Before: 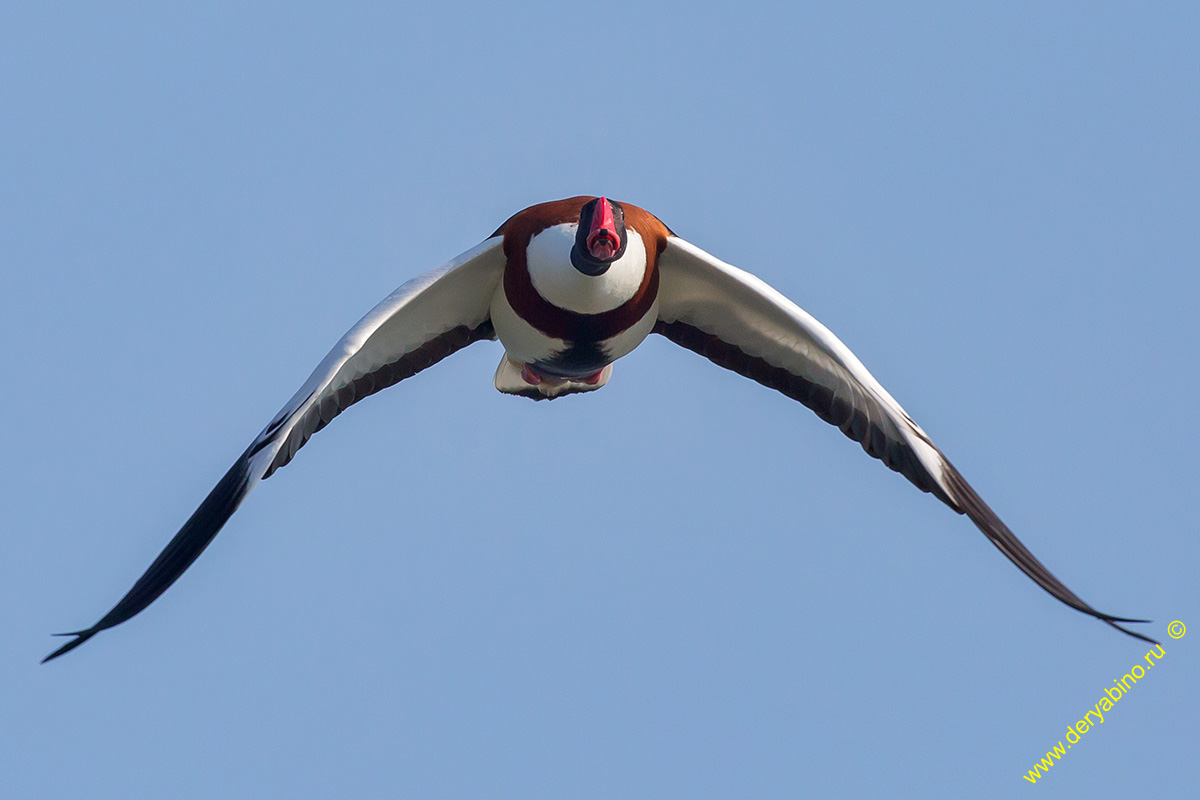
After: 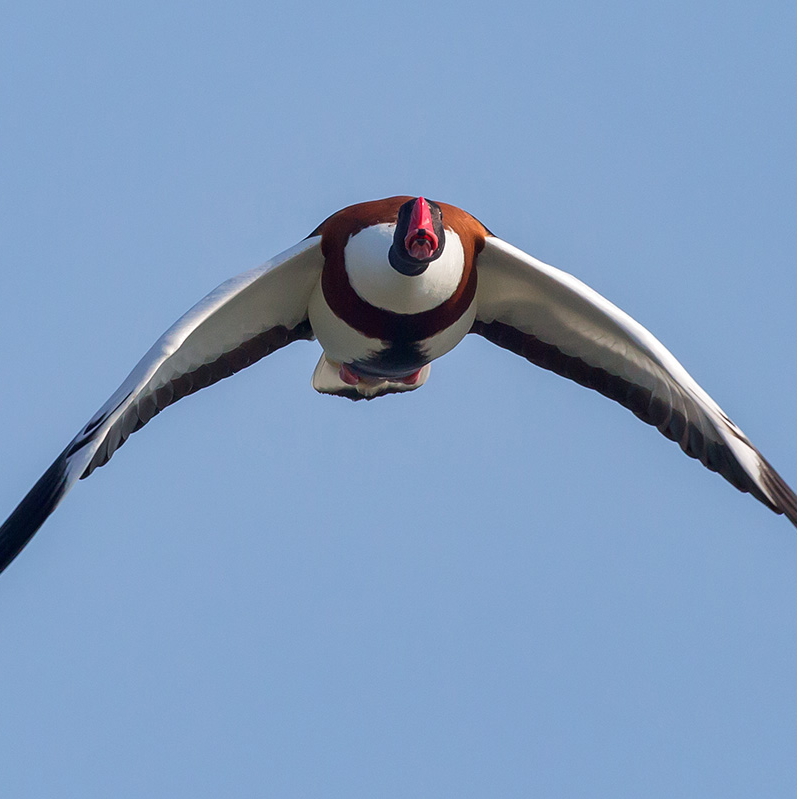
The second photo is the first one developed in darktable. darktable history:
crop and rotate: left 15.196%, right 18.343%
